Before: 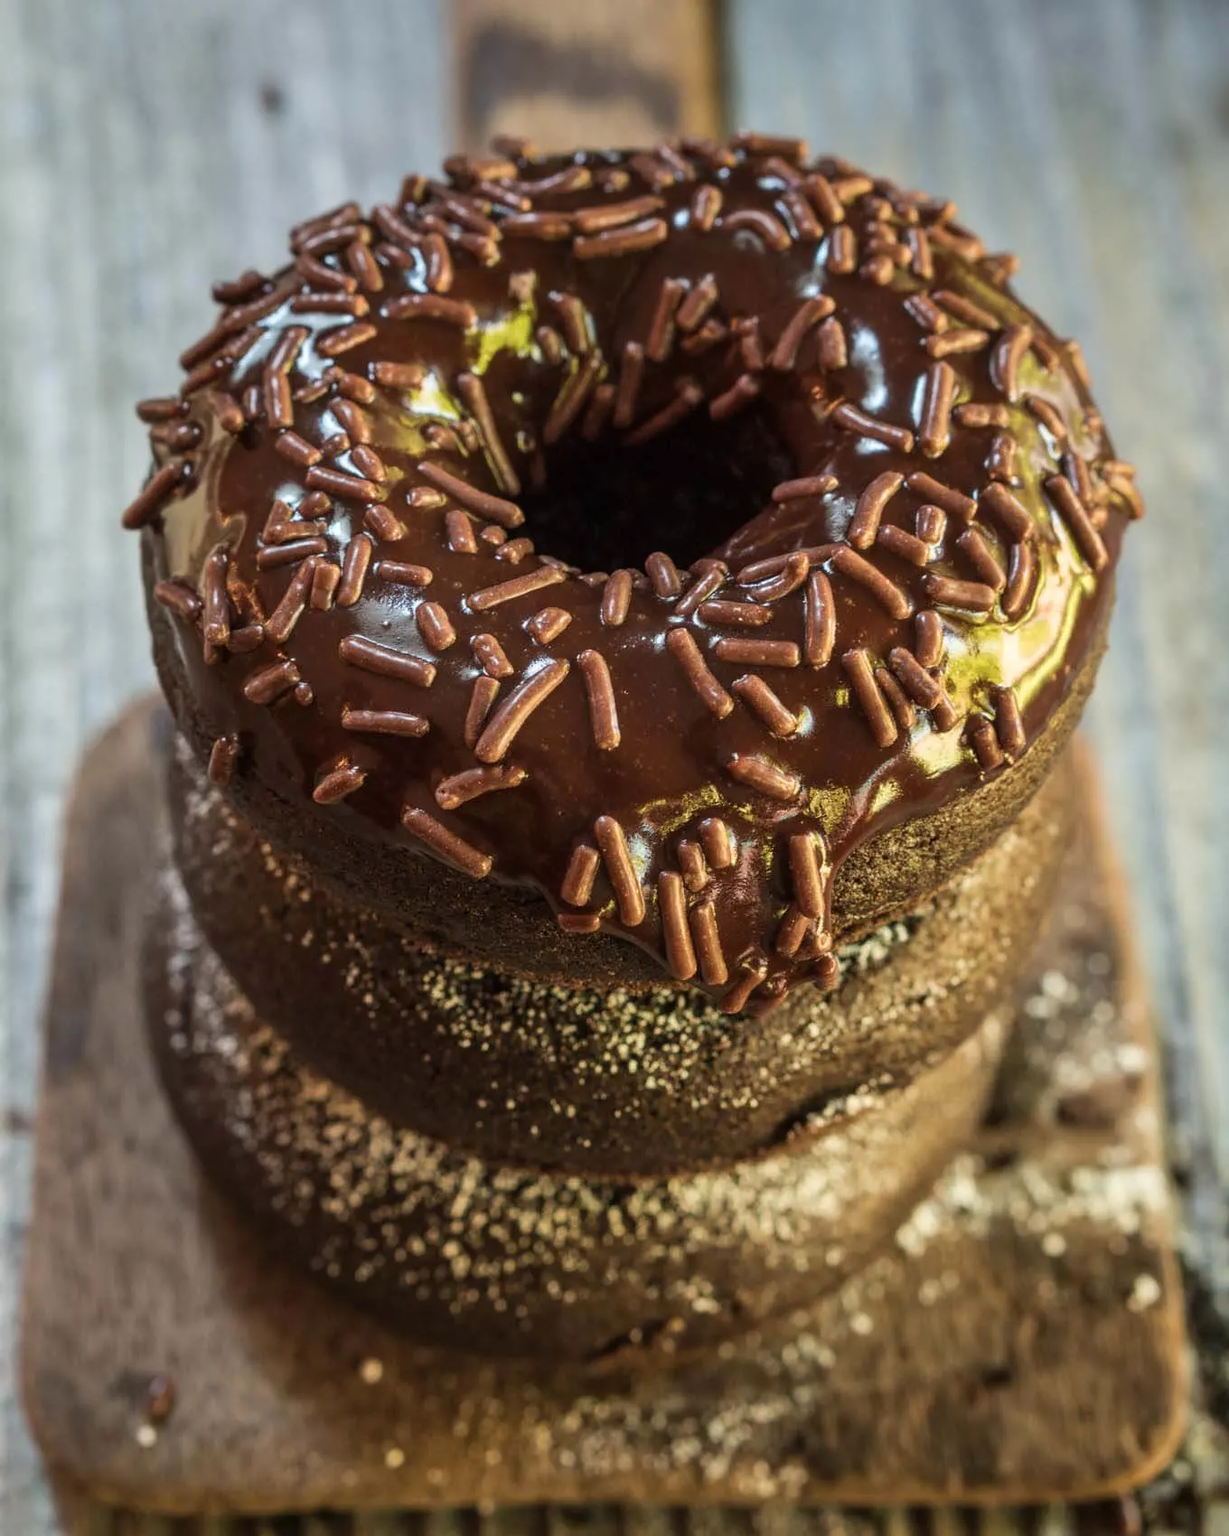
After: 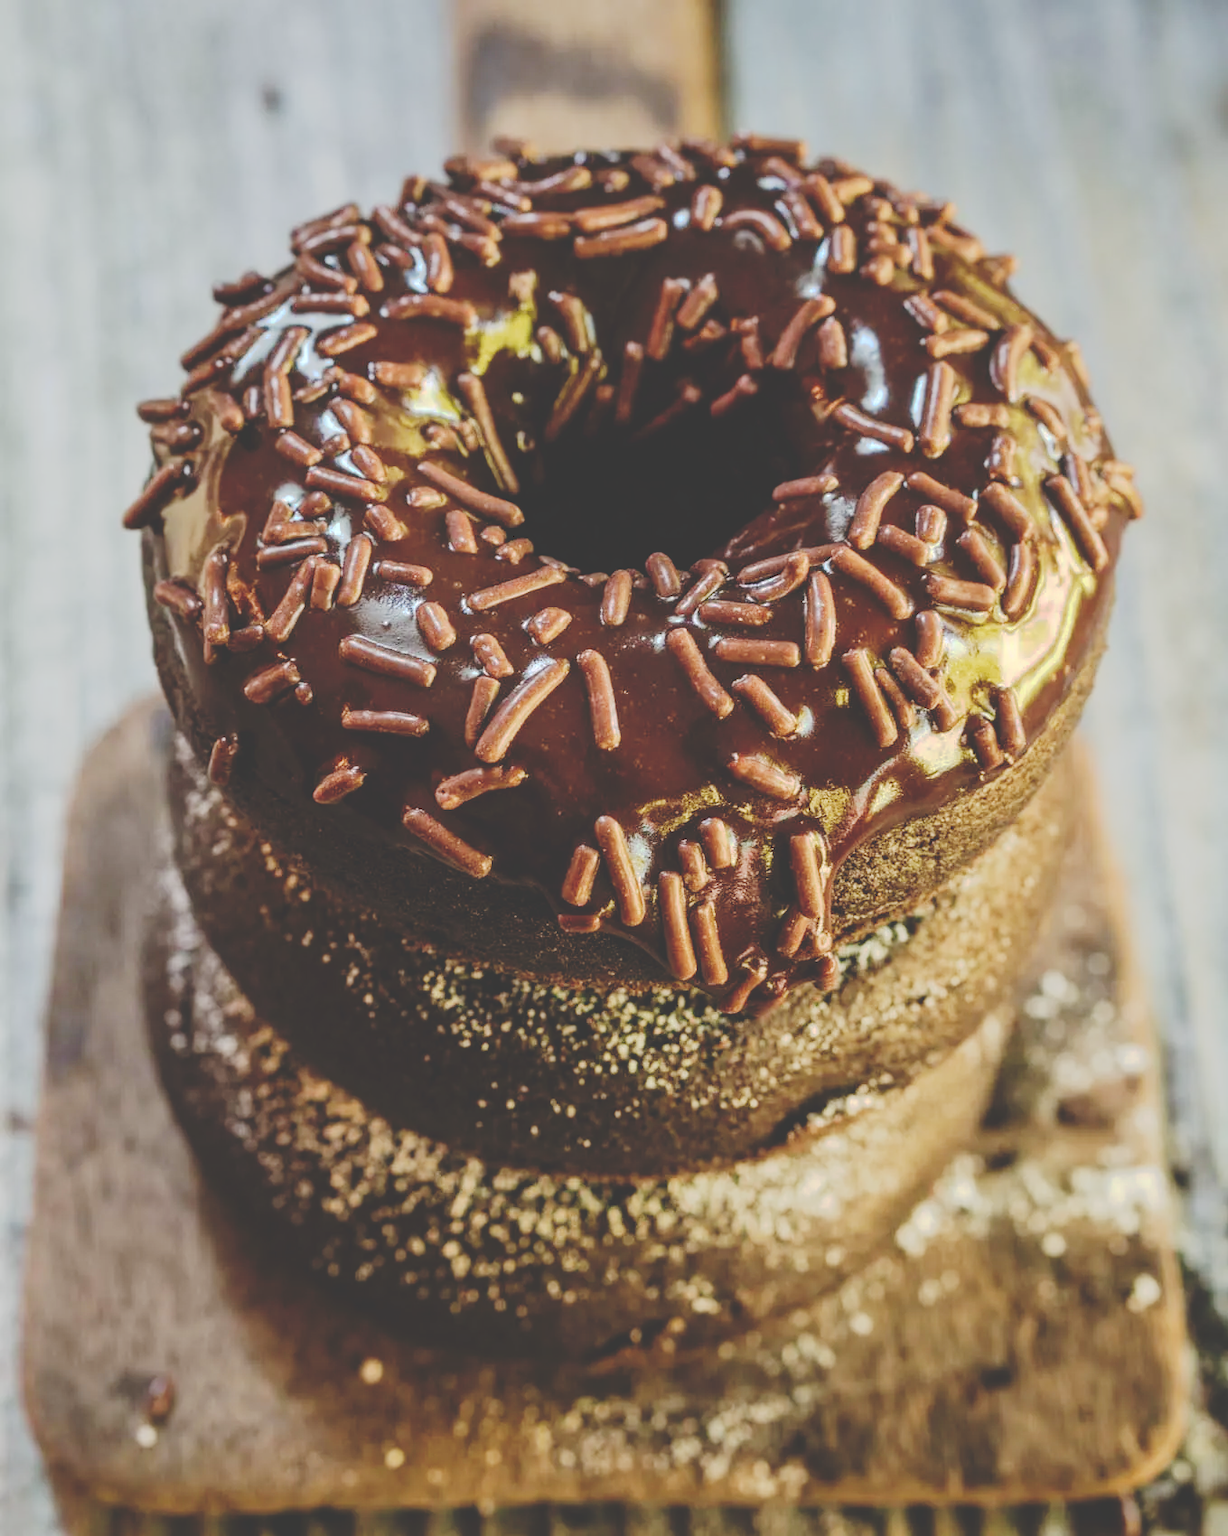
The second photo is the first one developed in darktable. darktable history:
contrast brightness saturation: contrast 0.053, brightness 0.069, saturation 0.008
tone curve: curves: ch0 [(0, 0) (0.003, 0.232) (0.011, 0.232) (0.025, 0.232) (0.044, 0.233) (0.069, 0.234) (0.1, 0.237) (0.136, 0.247) (0.177, 0.258) (0.224, 0.283) (0.277, 0.332) (0.335, 0.401) (0.399, 0.483) (0.468, 0.56) (0.543, 0.637) (0.623, 0.706) (0.709, 0.764) (0.801, 0.816) (0.898, 0.859) (1, 1)], preserve colors none
